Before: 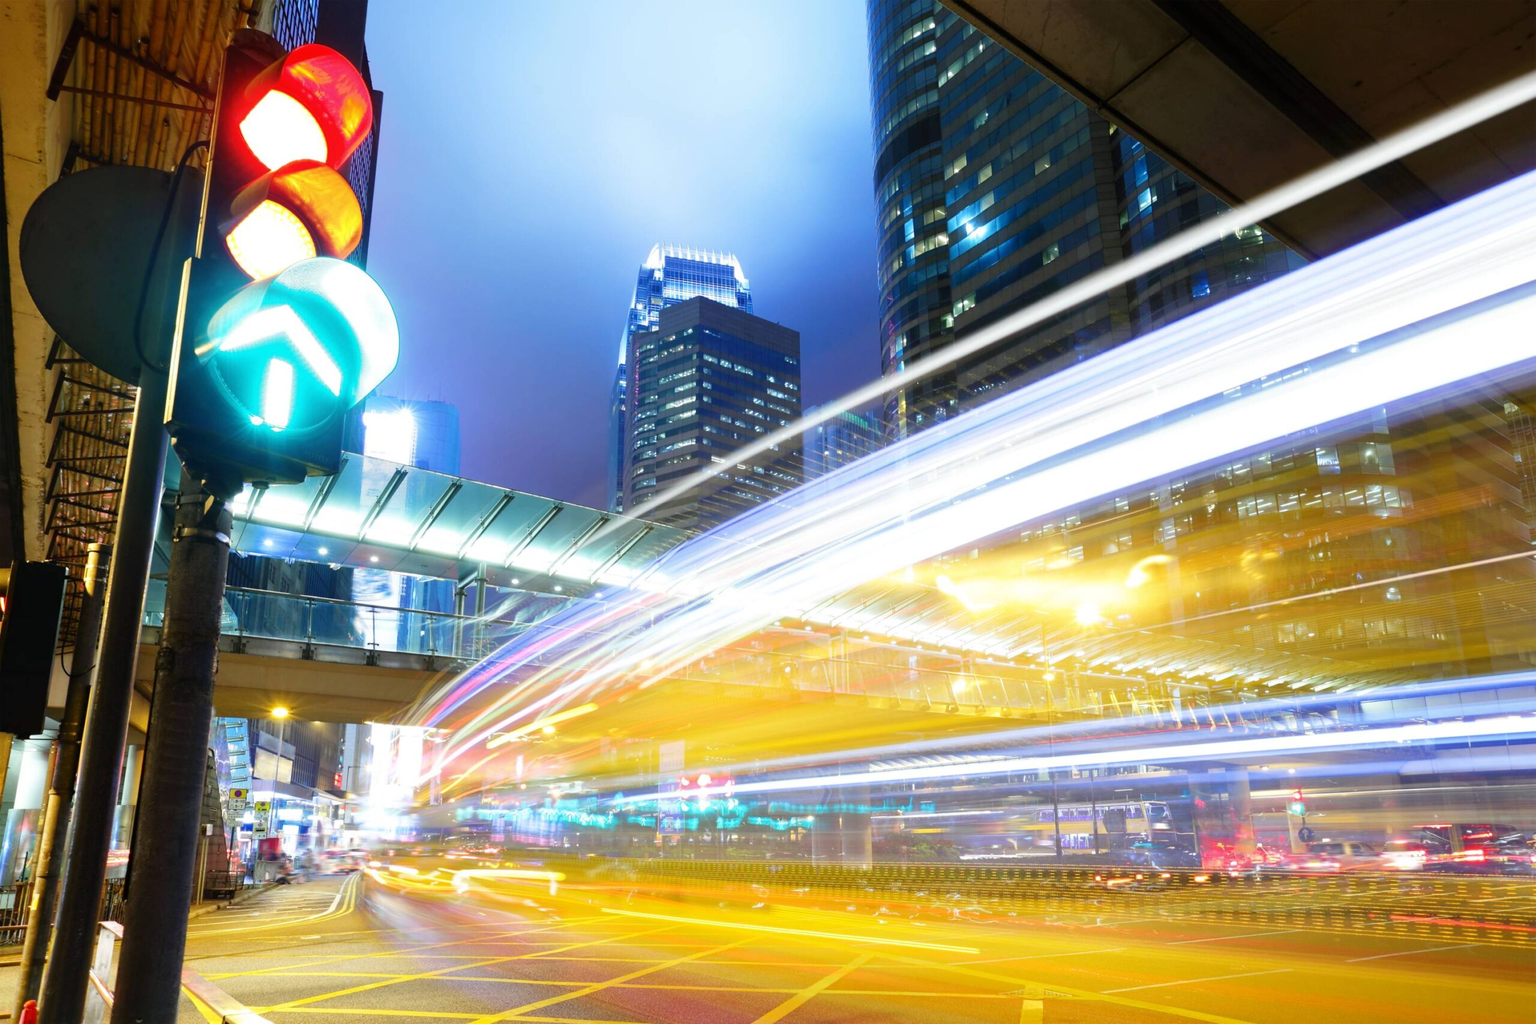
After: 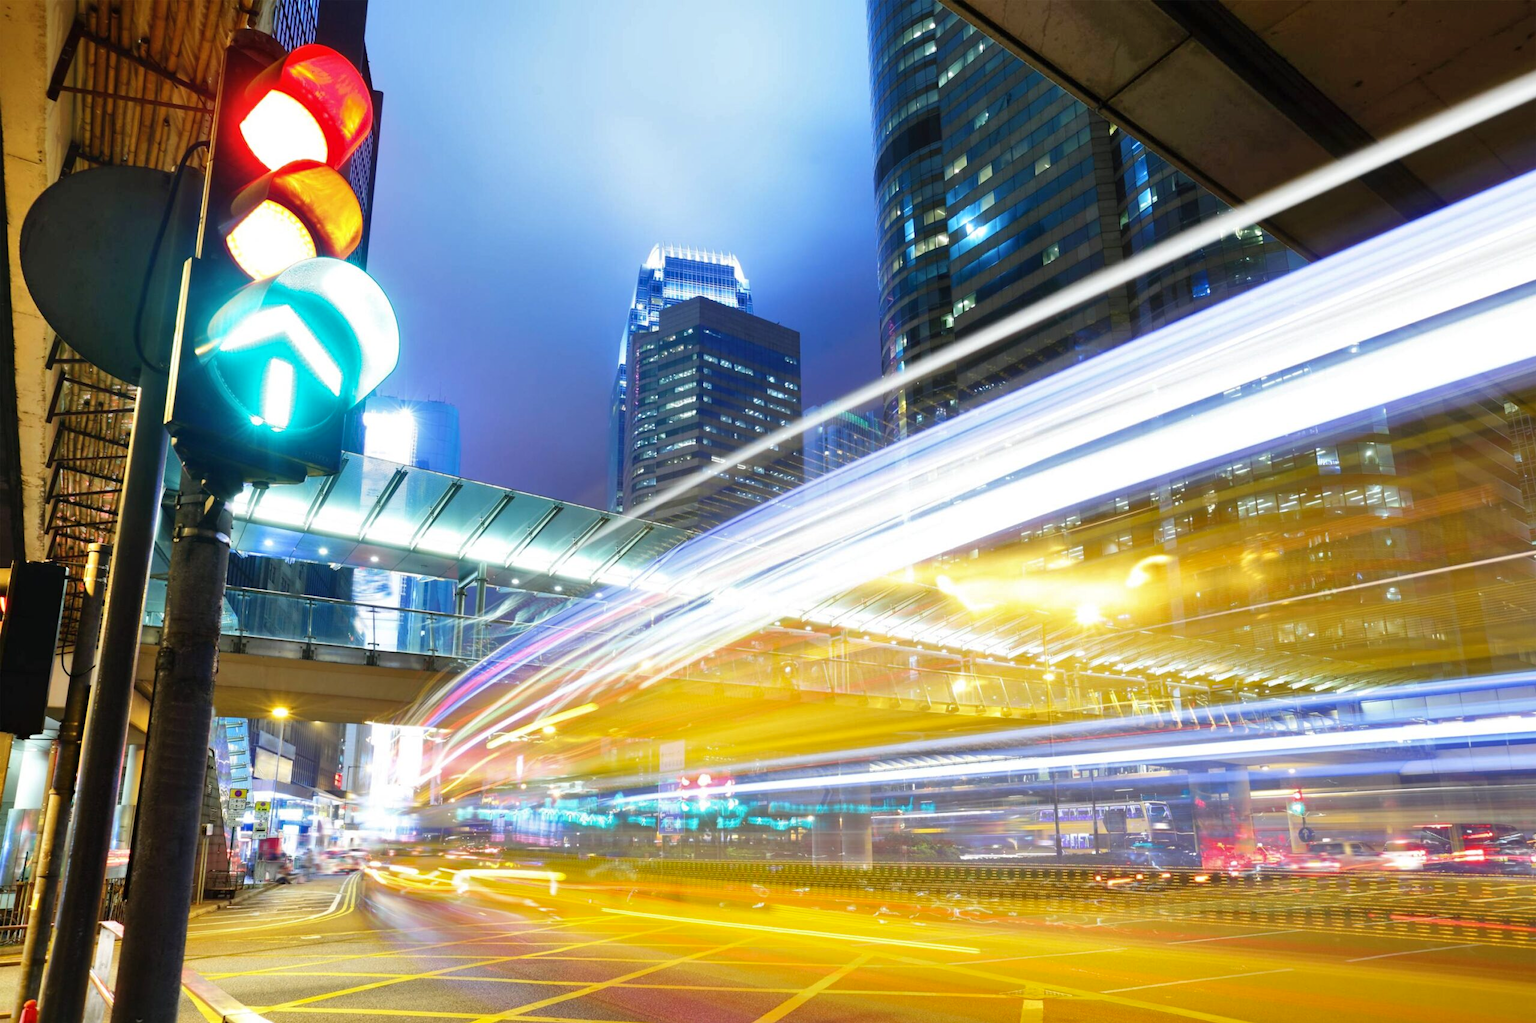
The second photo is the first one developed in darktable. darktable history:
shadows and highlights: shadows 49.37, highlights -41.14, soften with gaussian
